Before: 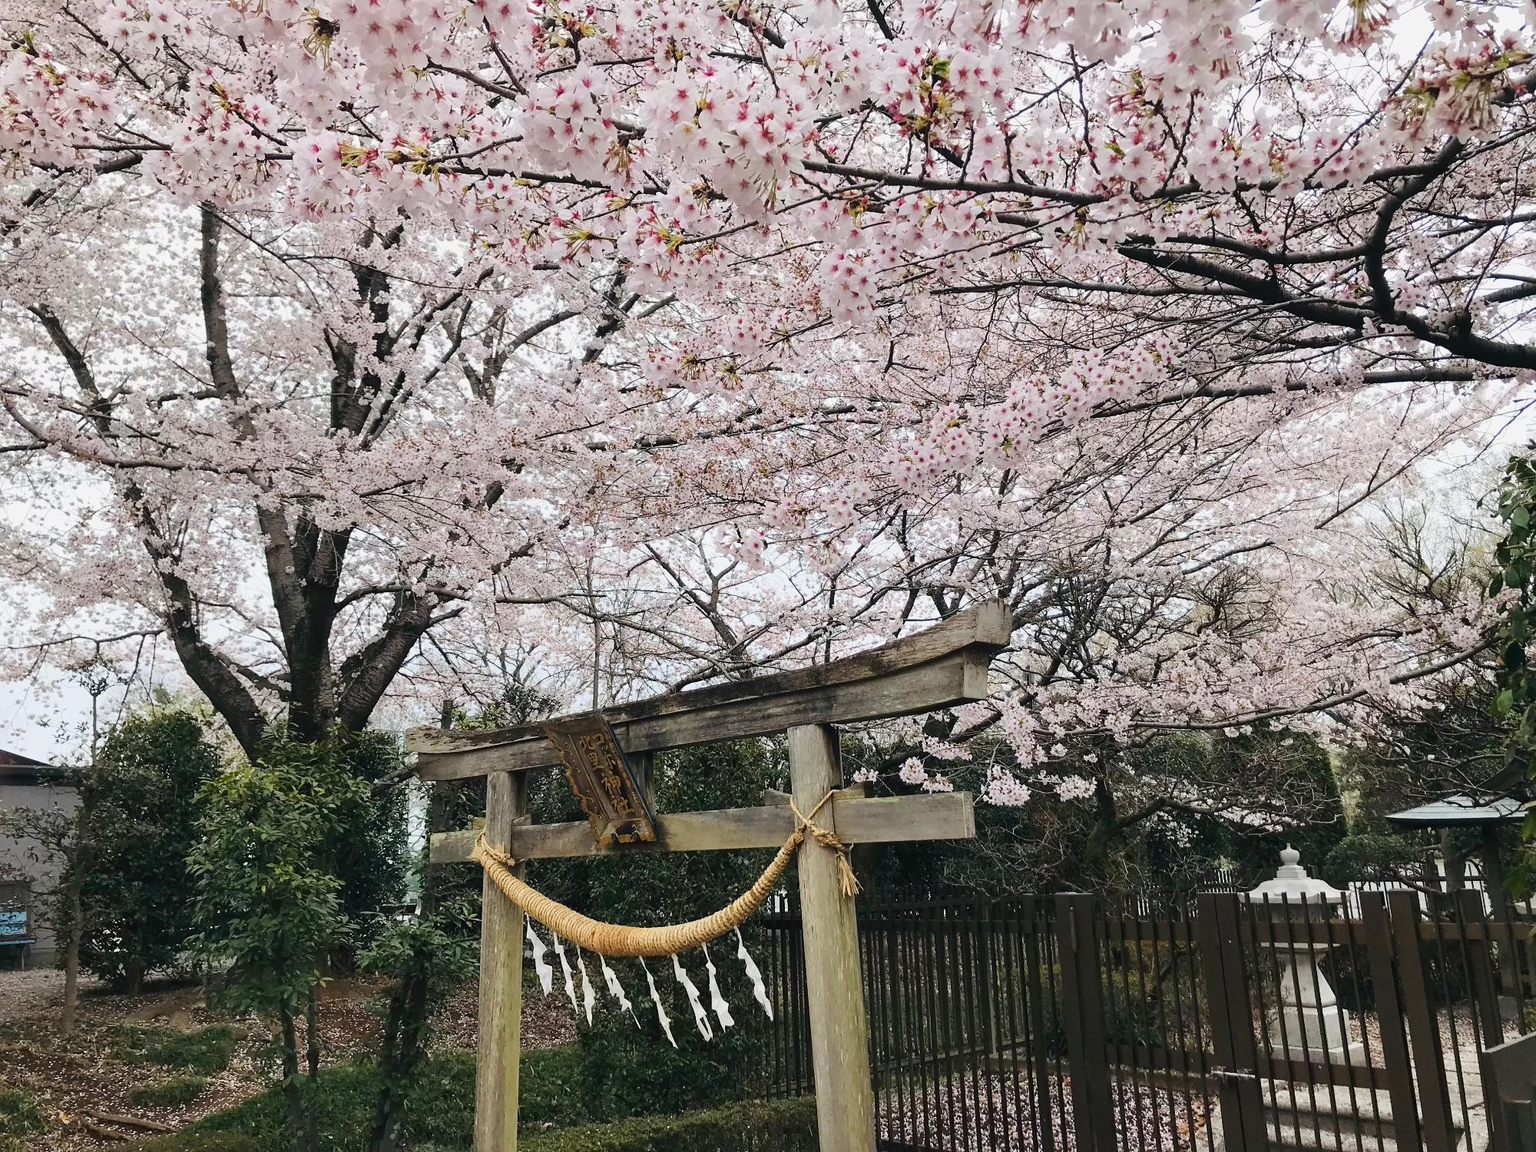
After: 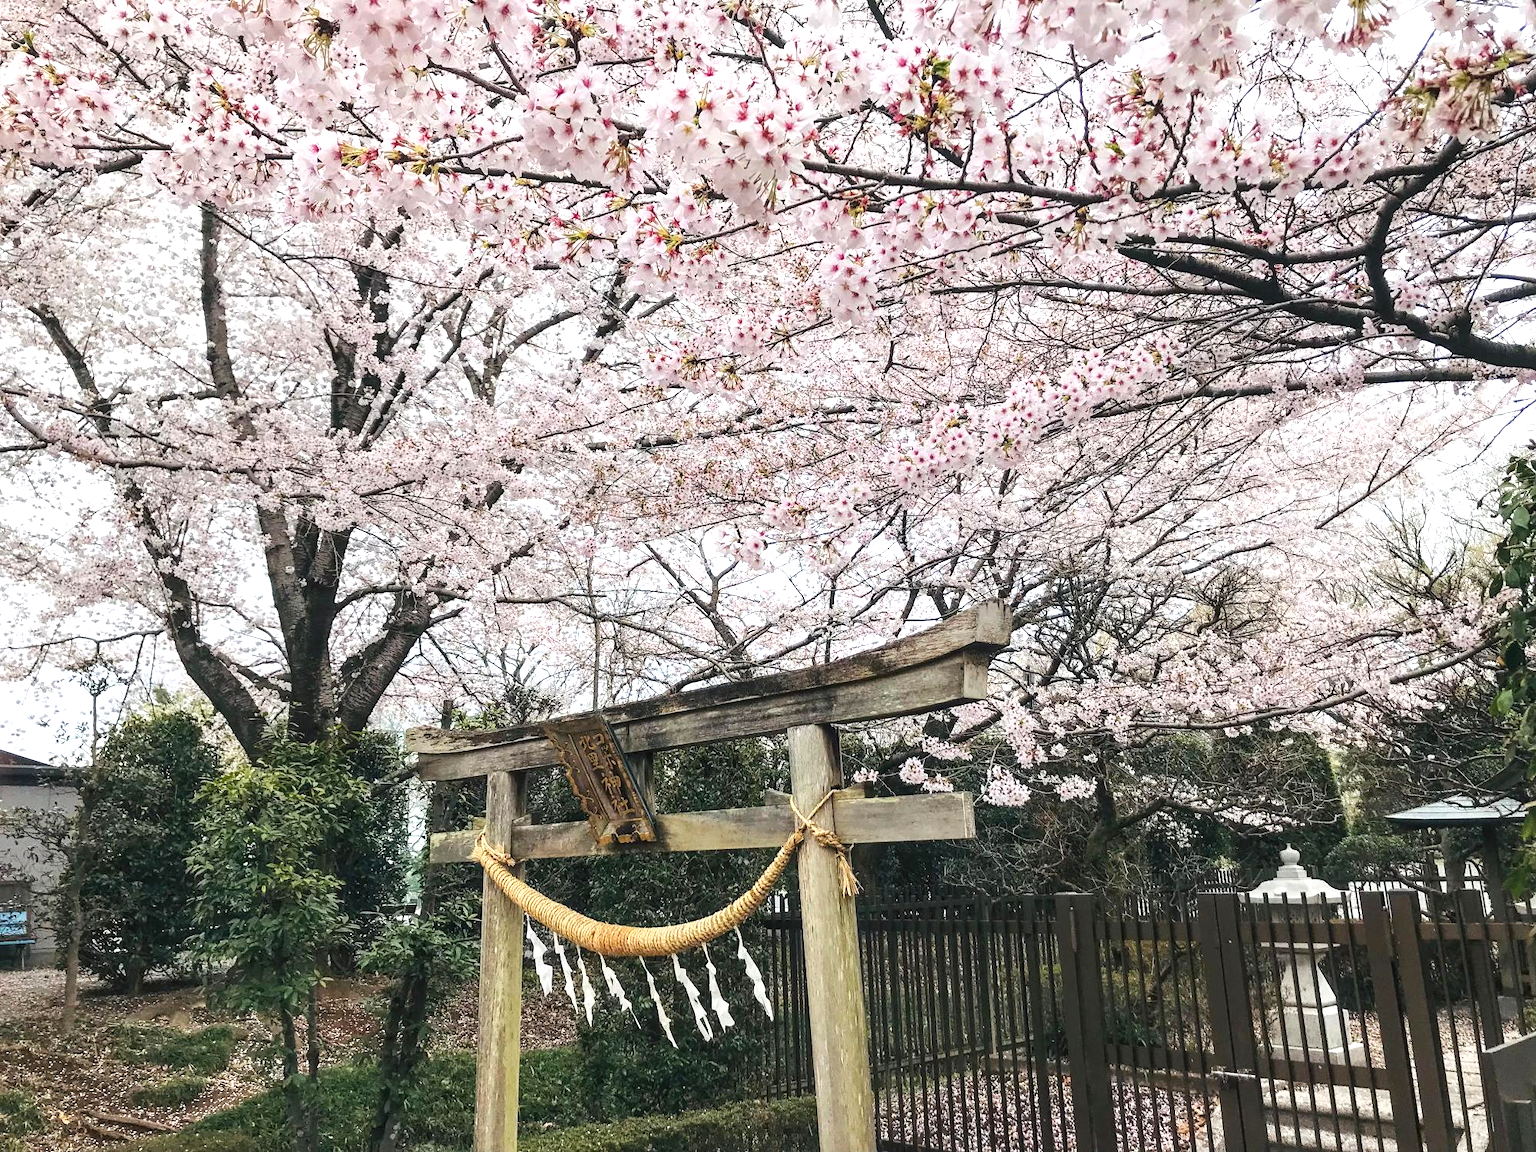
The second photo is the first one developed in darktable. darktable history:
local contrast: on, module defaults
exposure: exposure 0.636 EV, compensate highlight preservation false
